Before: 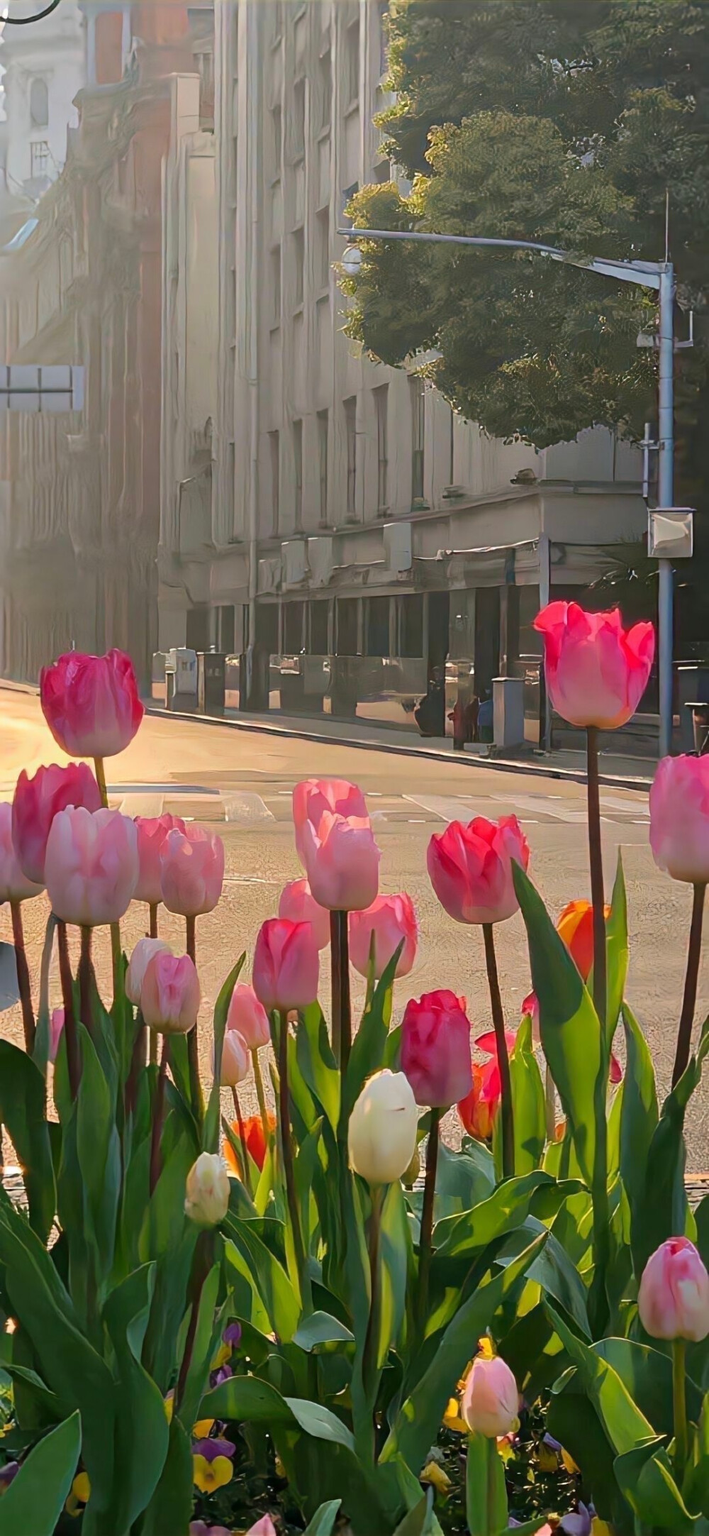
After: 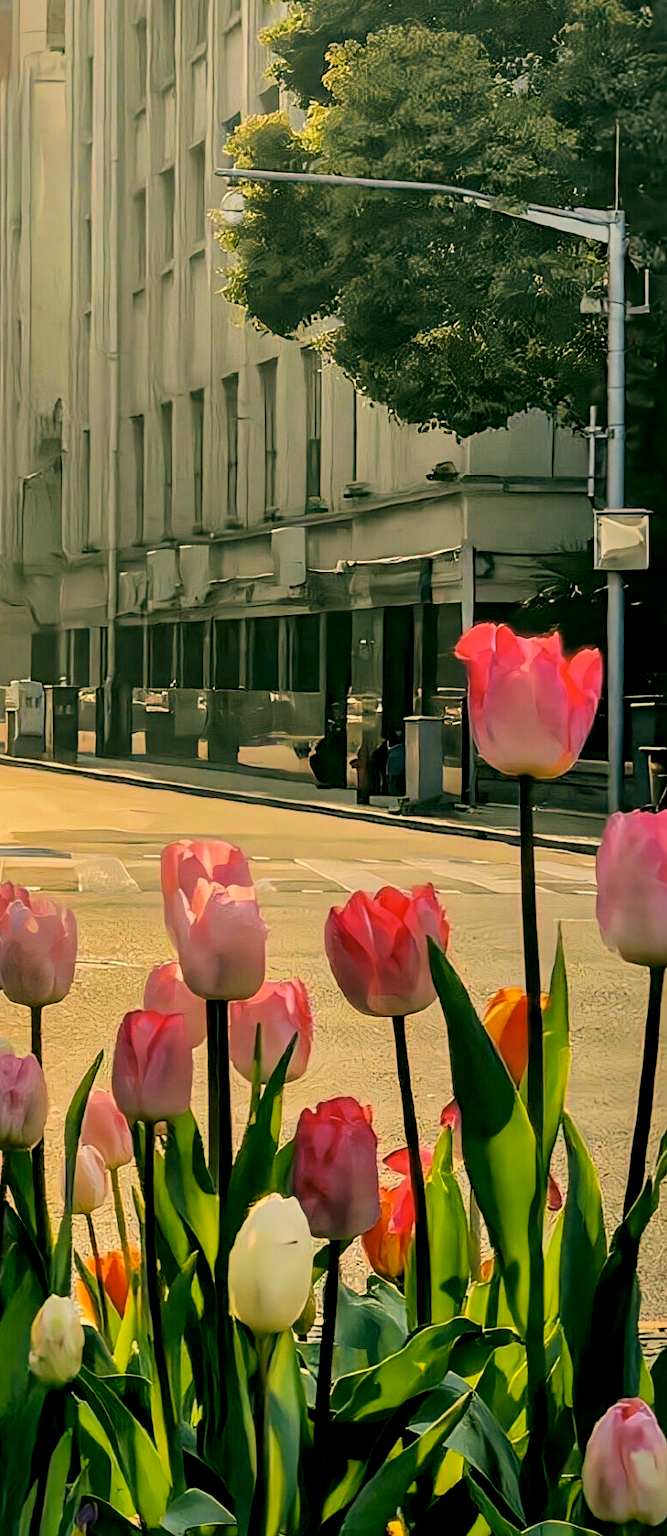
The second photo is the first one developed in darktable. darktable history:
local contrast: detail 135%, midtone range 0.746
shadows and highlights: shadows 39.85, highlights -59.69
color correction: highlights a* 4.95, highlights b* 24.36, shadows a* -15.72, shadows b* 4.04
crop: left 22.787%, top 5.893%, bottom 11.751%
filmic rgb: black relative exposure -5.09 EV, white relative exposure 3.51 EV, hardness 3.17, contrast 1.498, highlights saturation mix -49.43%
